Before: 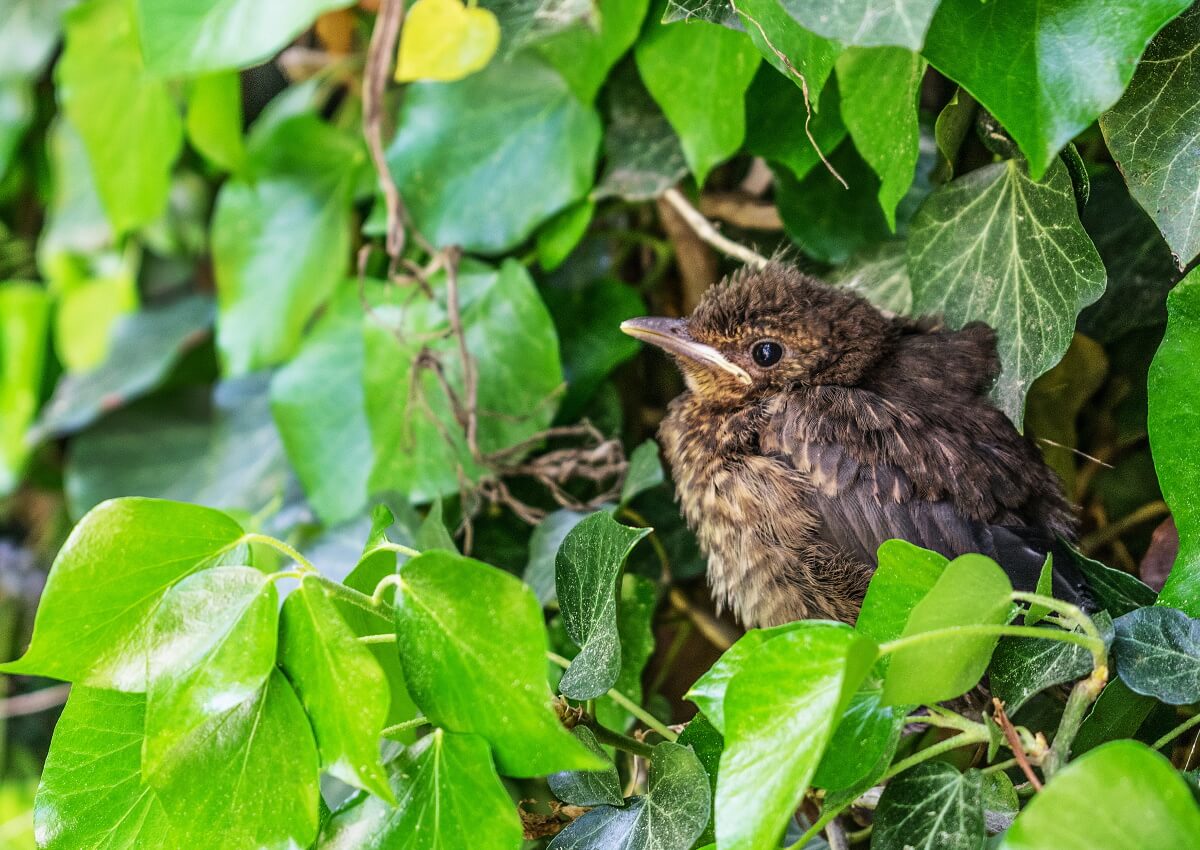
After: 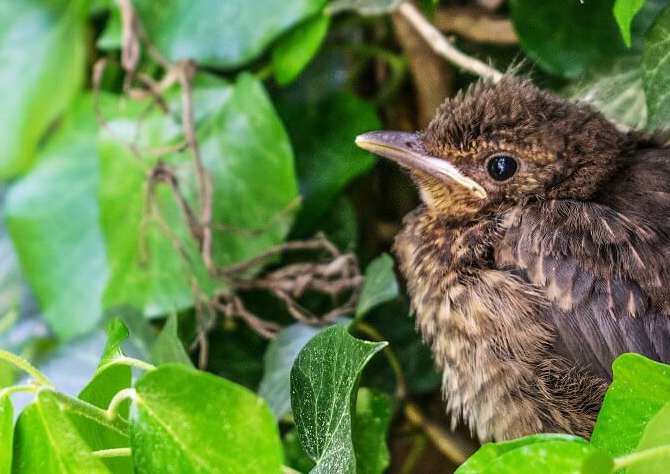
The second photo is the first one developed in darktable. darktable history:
crop and rotate: left 22.13%, top 22.054%, right 22.026%, bottom 22.102%
white balance: red 1.009, blue 1.027
